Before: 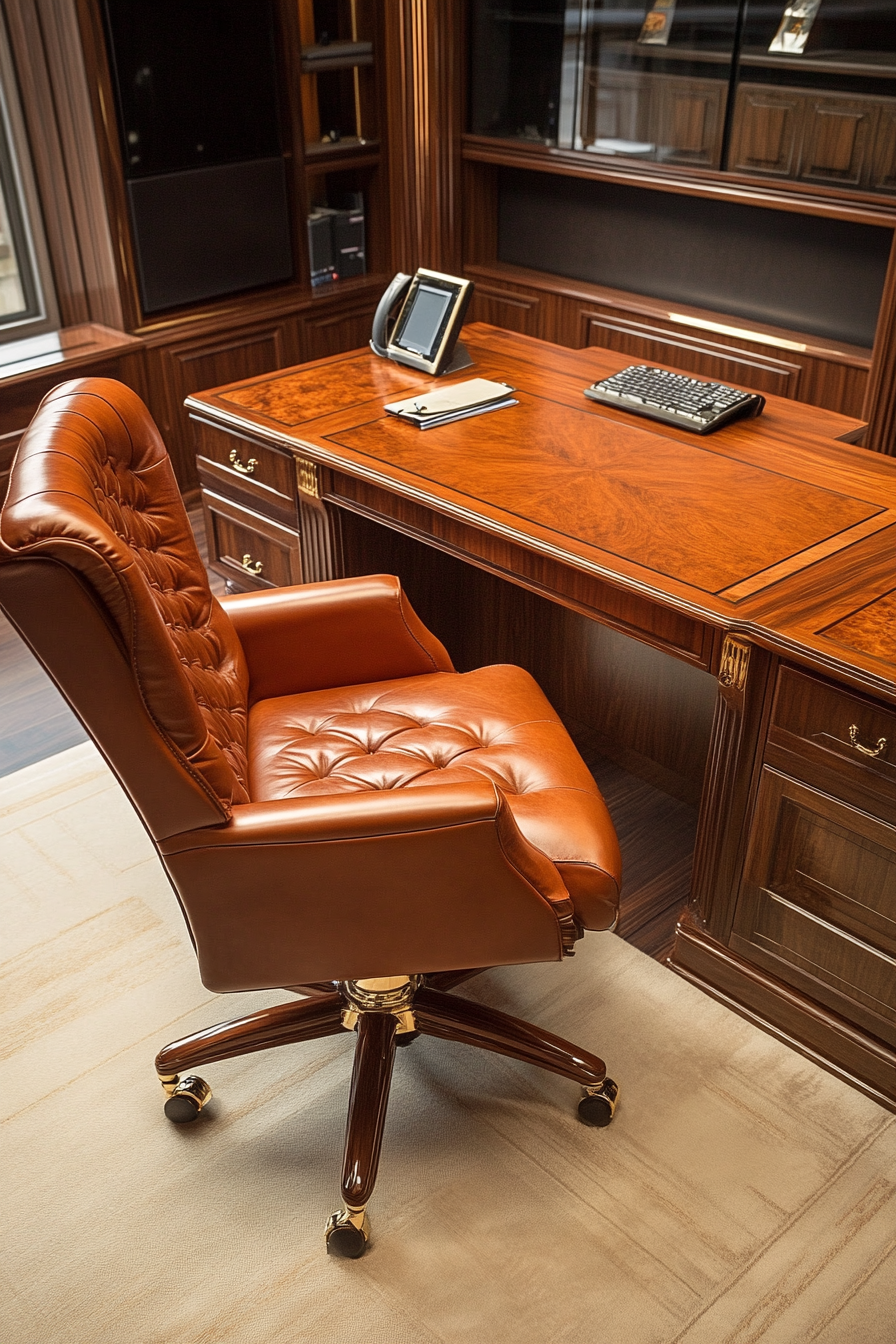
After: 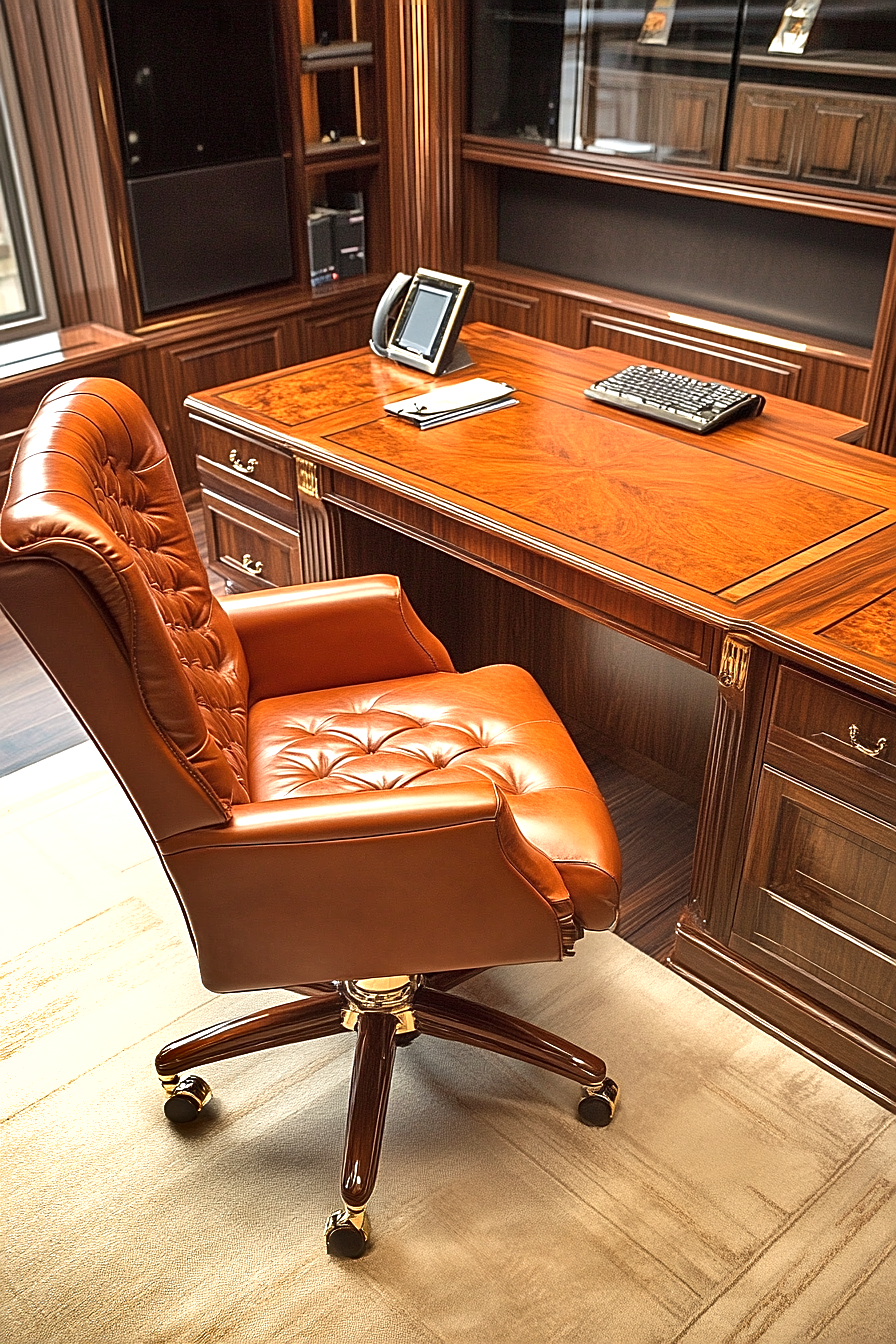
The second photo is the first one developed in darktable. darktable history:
shadows and highlights: radius 101.21, shadows 50.49, highlights -64.33, soften with gaussian
sharpen: amount 0.494
exposure: black level correction 0, exposure 0.693 EV, compensate exposure bias true, compensate highlight preservation false
